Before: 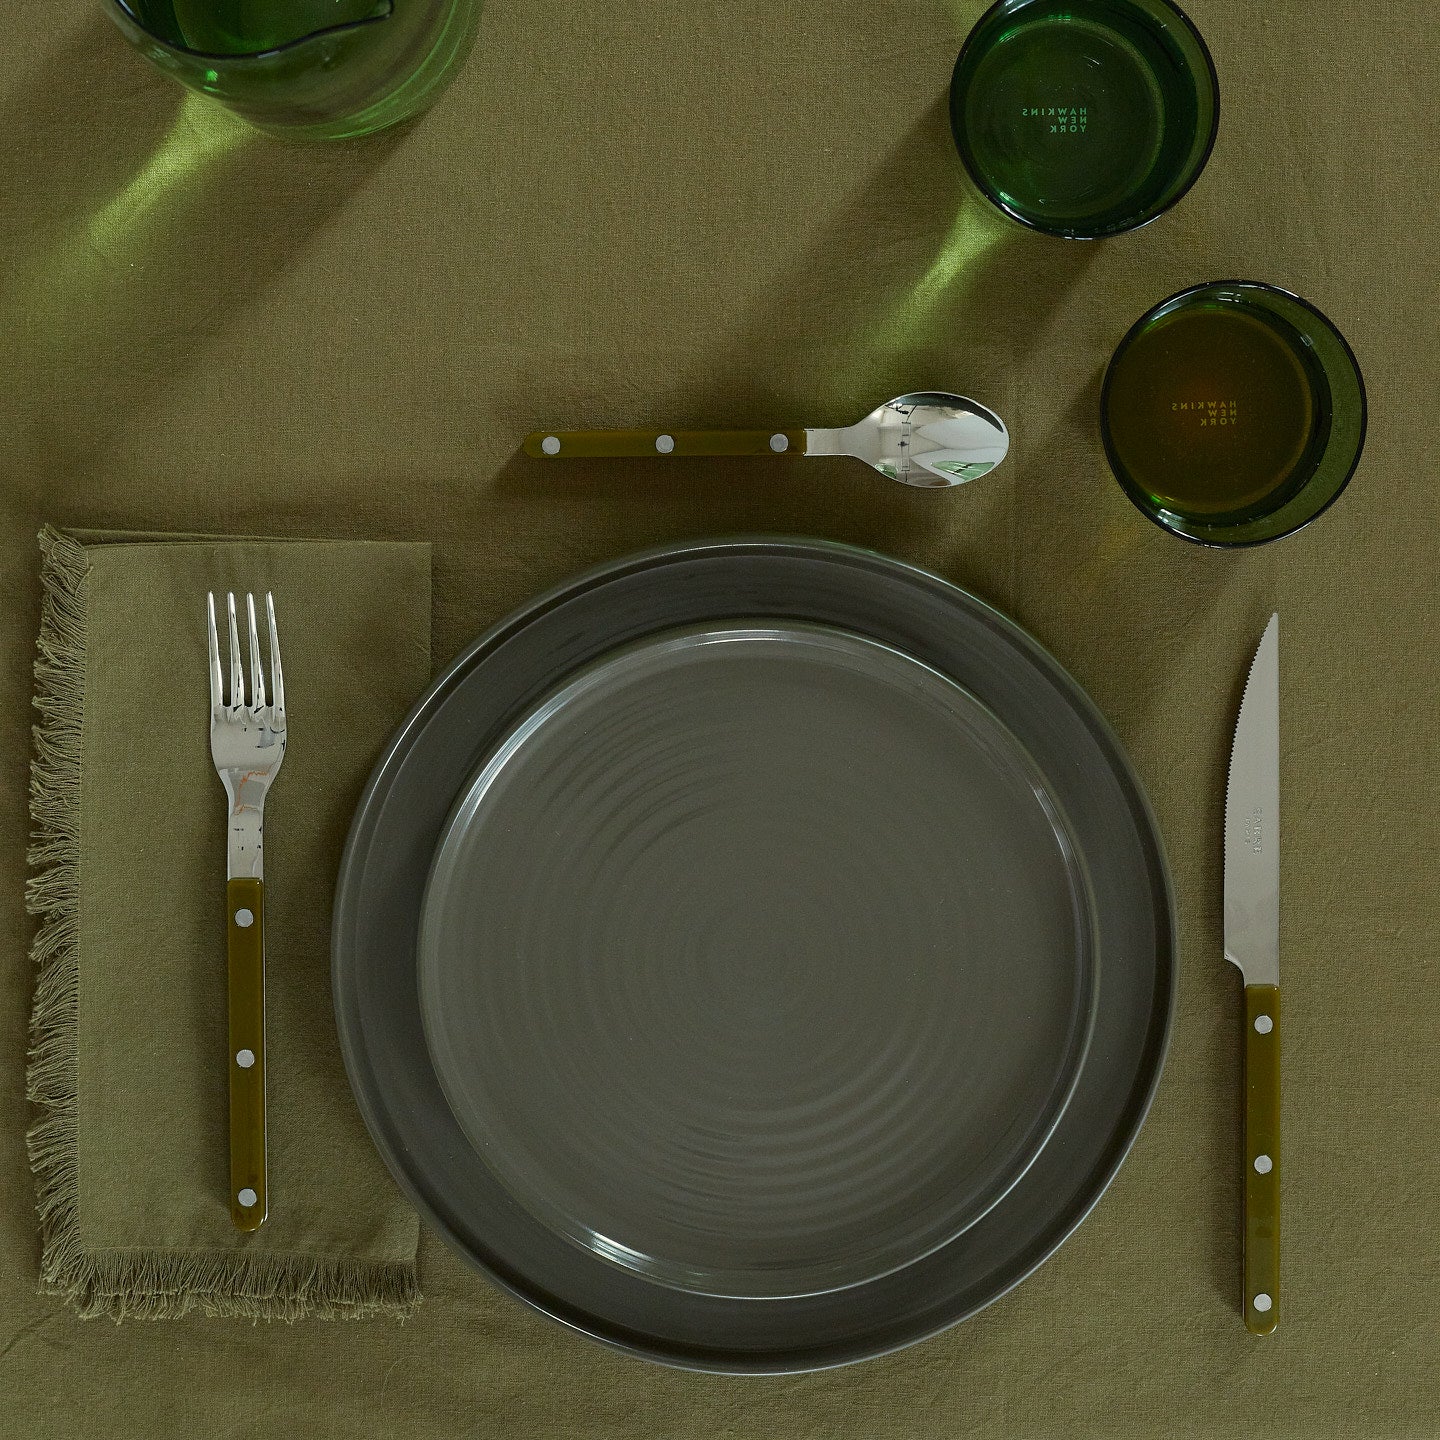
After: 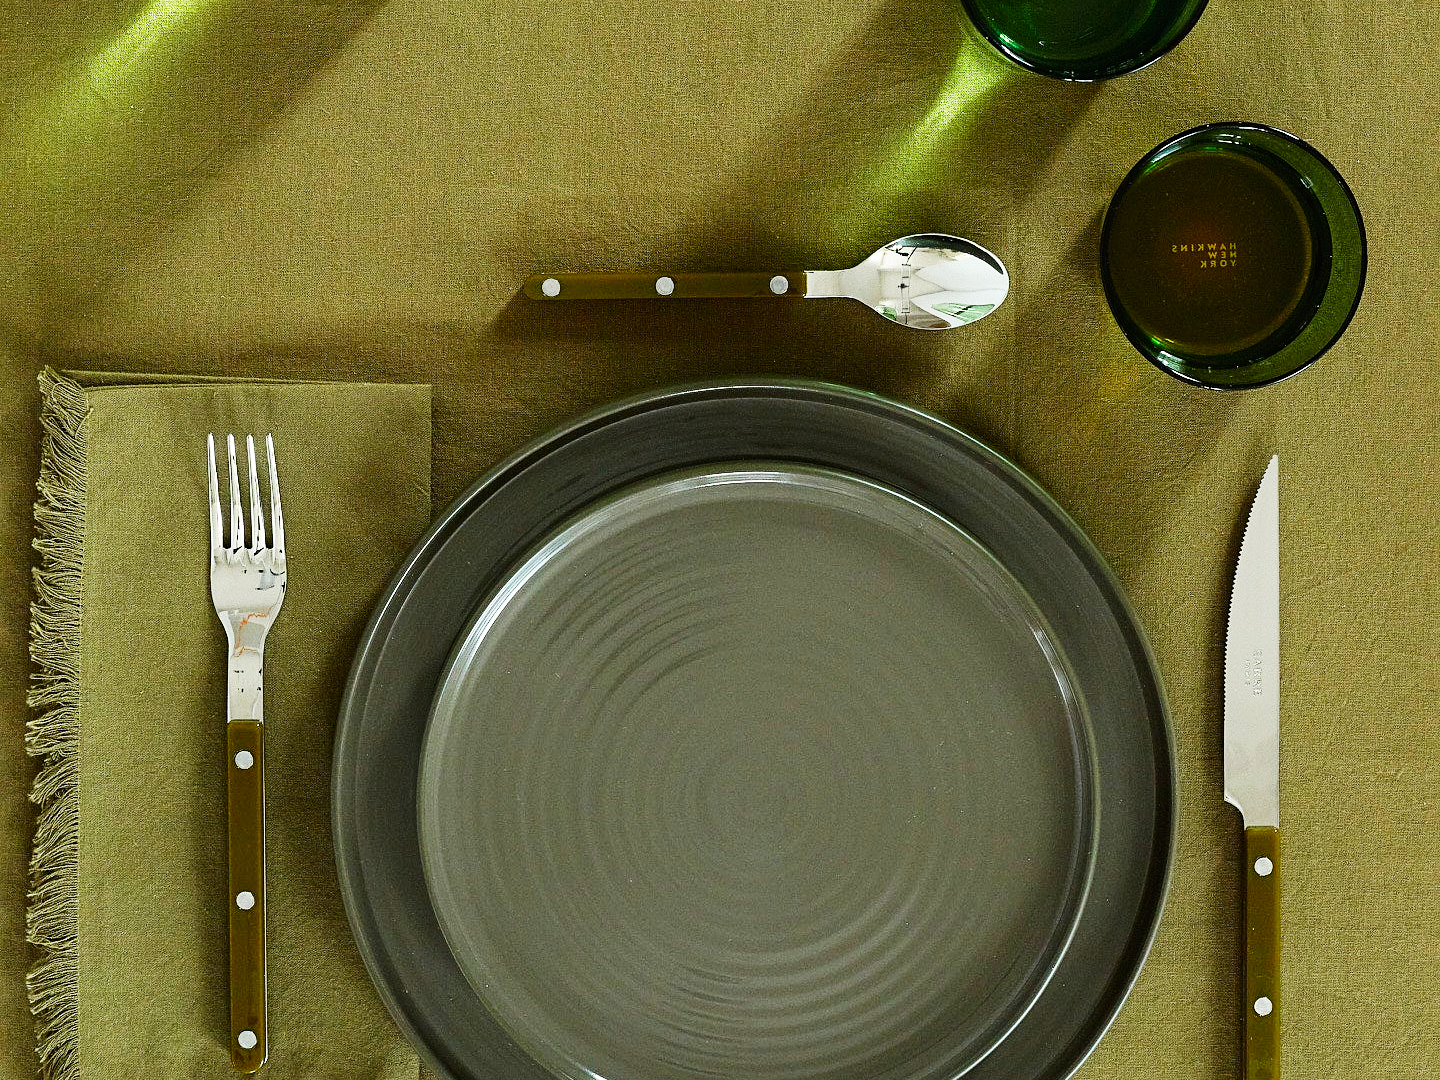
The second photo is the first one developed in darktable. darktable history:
crop: top 11.038%, bottom 13.962%
sharpen: amount 0.2
base curve: curves: ch0 [(0, 0) (0.007, 0.004) (0.027, 0.03) (0.046, 0.07) (0.207, 0.54) (0.442, 0.872) (0.673, 0.972) (1, 1)], preserve colors none
